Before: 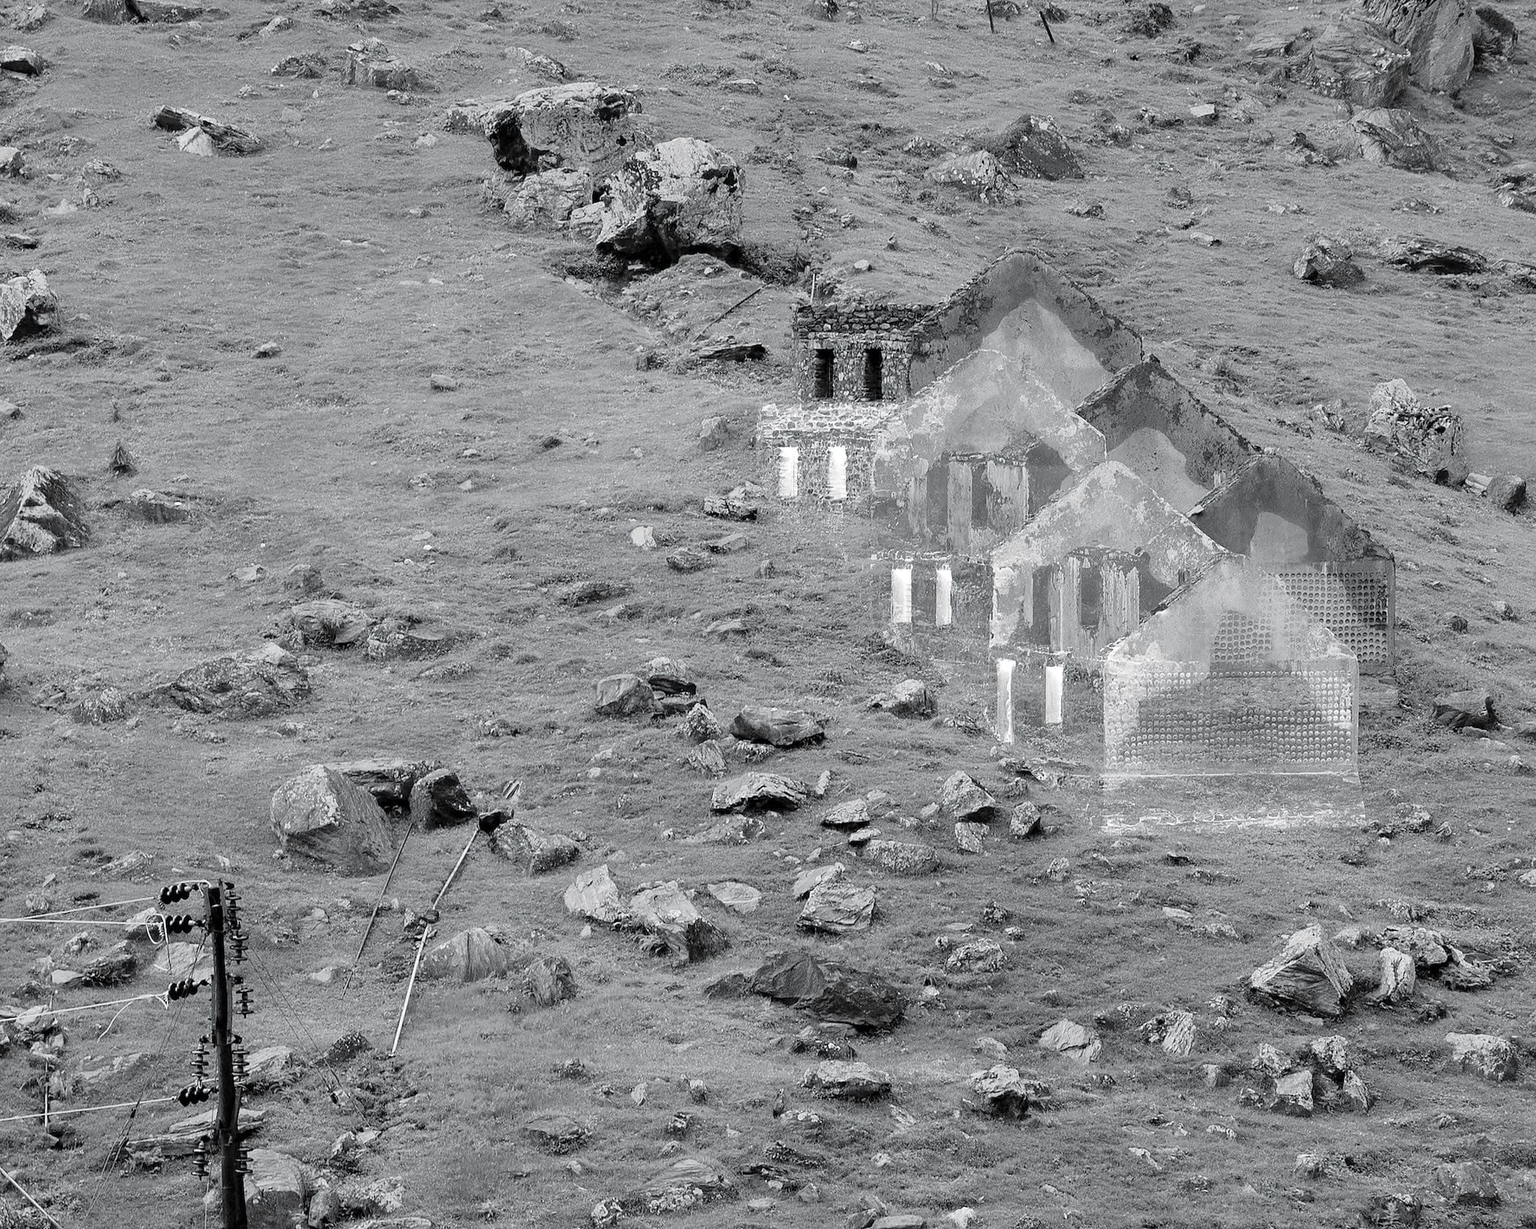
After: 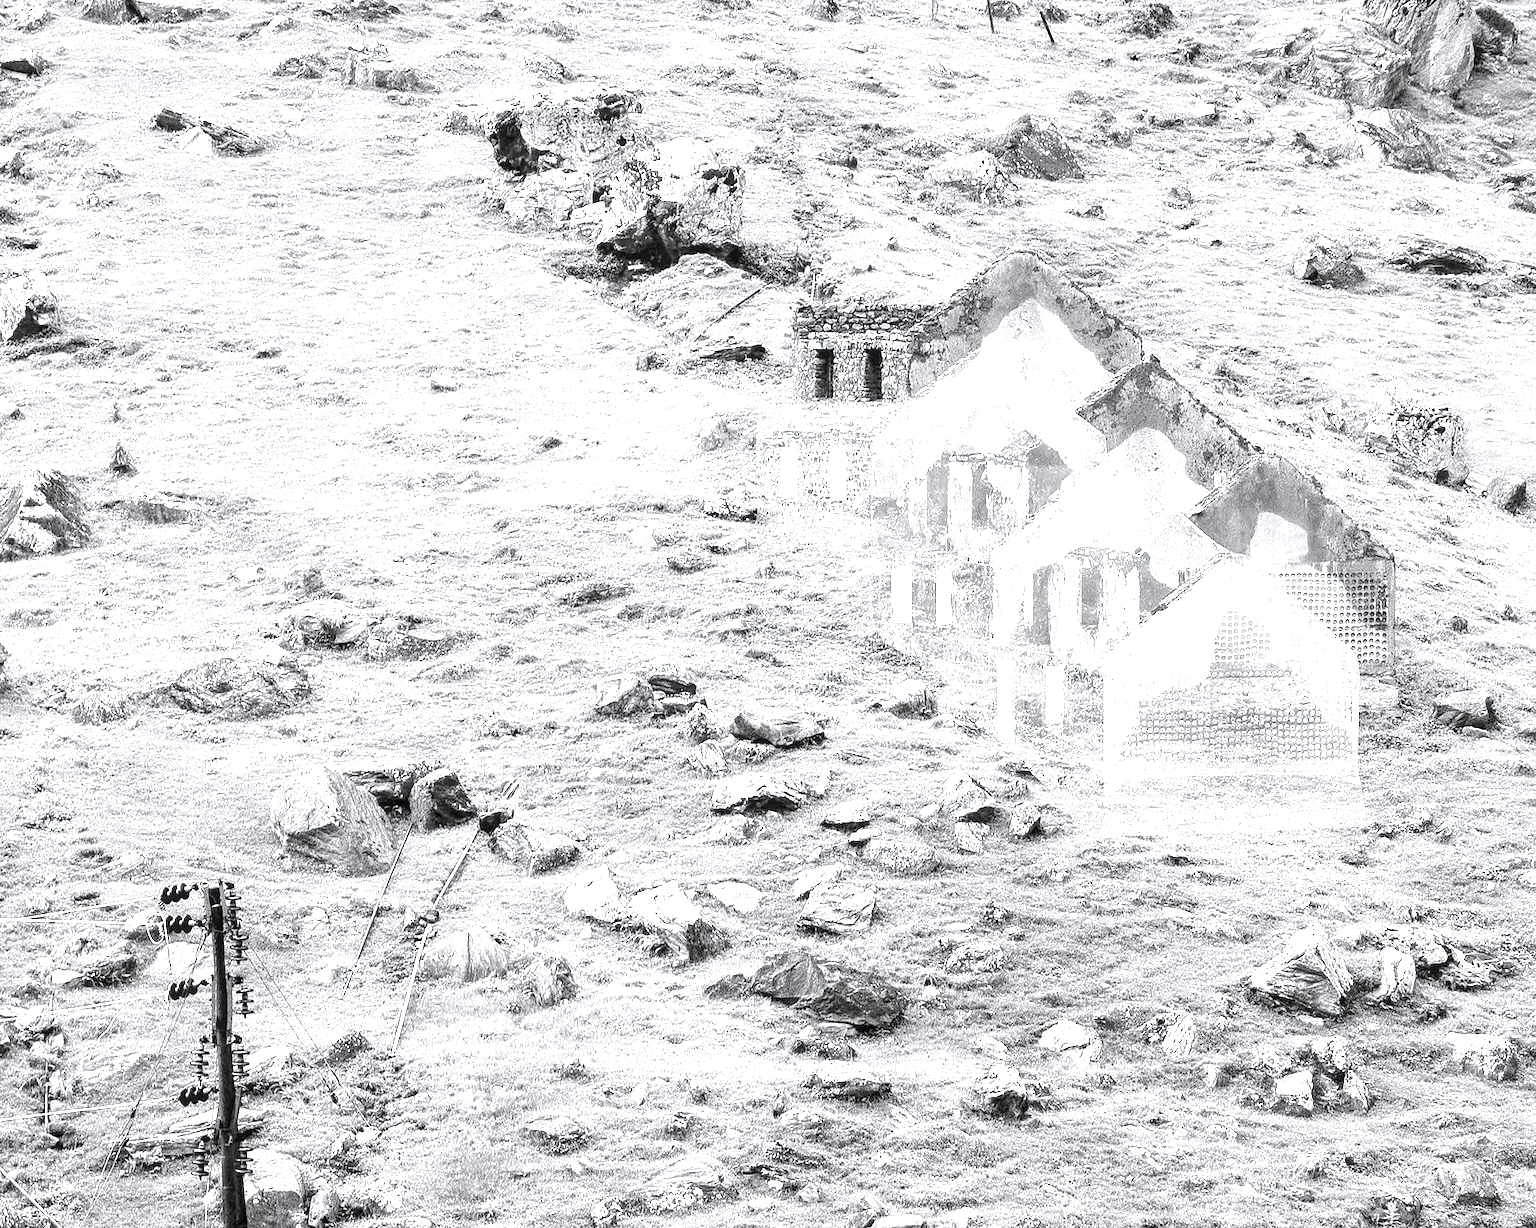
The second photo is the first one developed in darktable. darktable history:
exposure: black level correction 0, exposure 1.741 EV, compensate exposure bias true, compensate highlight preservation false
local contrast: detail 130%
